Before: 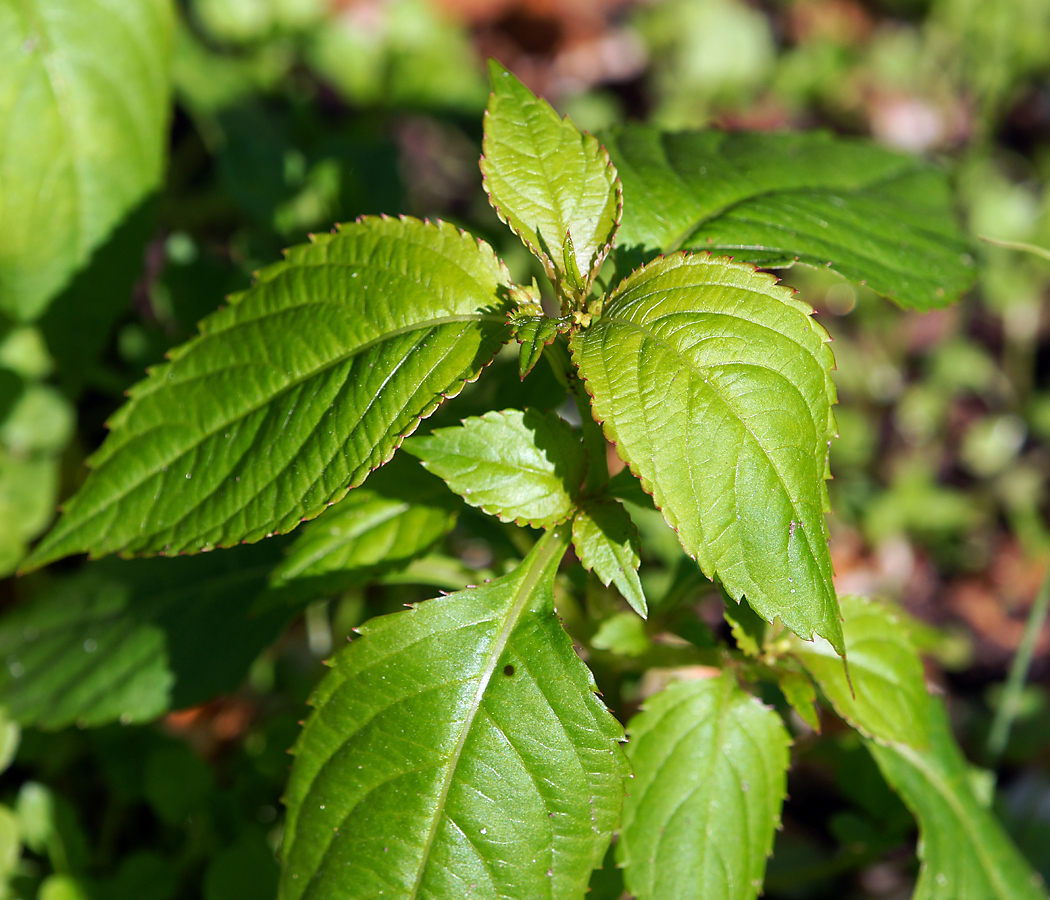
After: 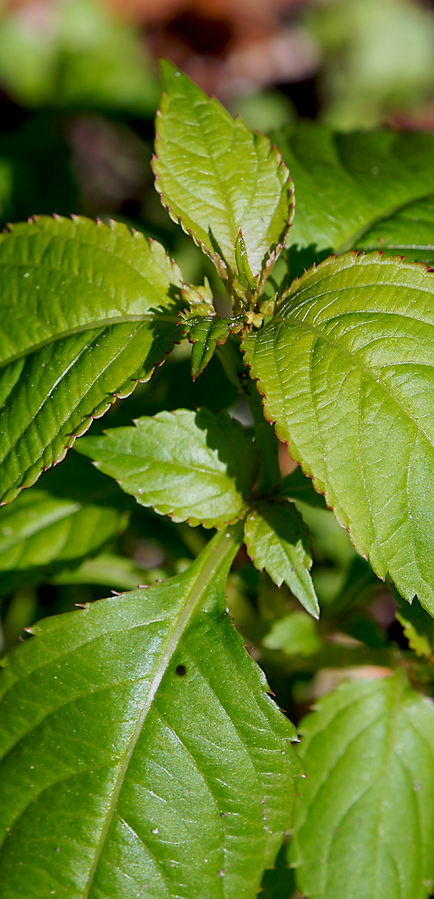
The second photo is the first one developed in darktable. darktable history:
exposure: black level correction 0.011, exposure -0.473 EV, compensate highlight preservation false
crop: left 31.298%, right 27.31%
